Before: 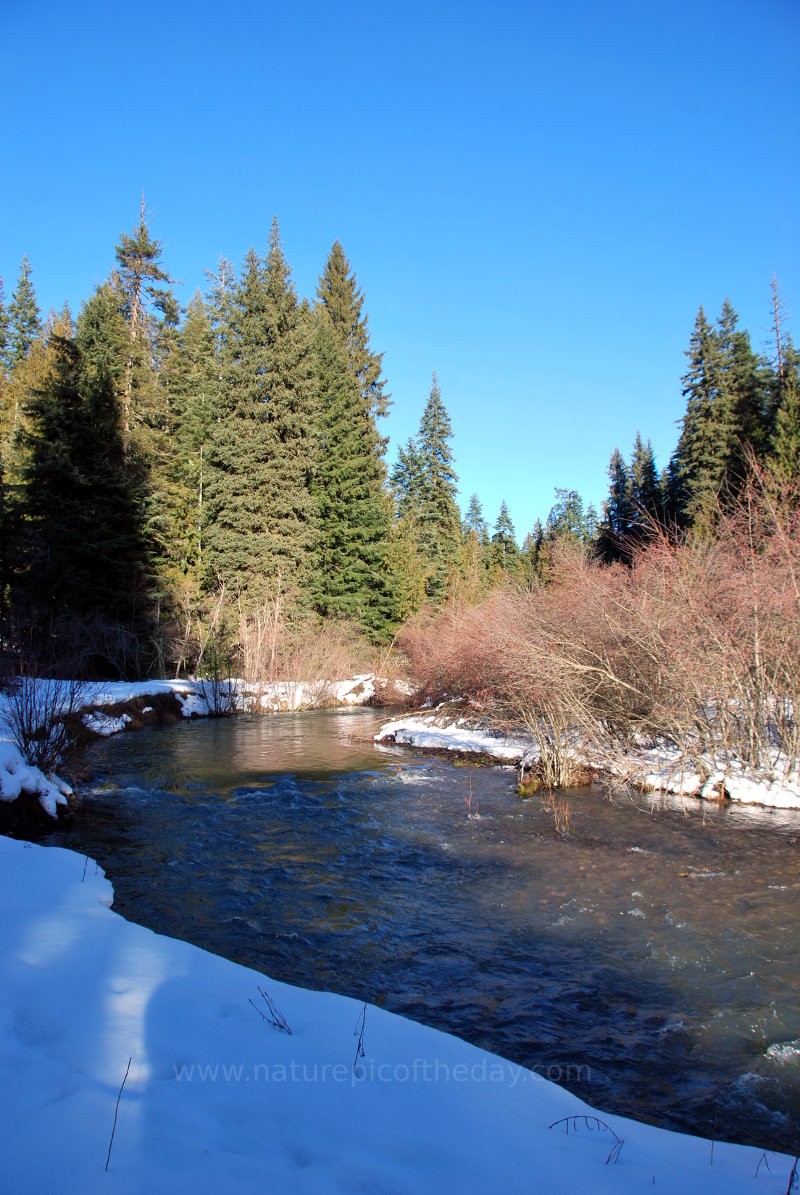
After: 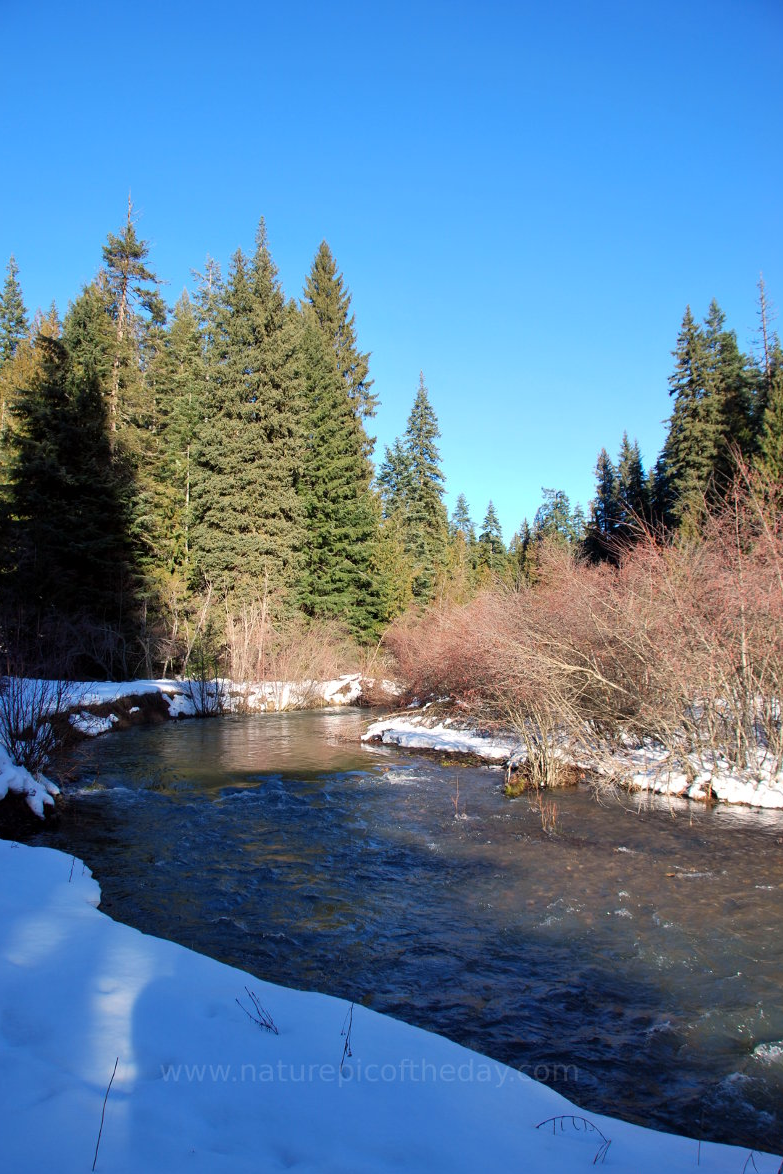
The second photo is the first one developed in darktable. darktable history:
crop: left 1.724%, right 0.286%, bottom 1.739%
